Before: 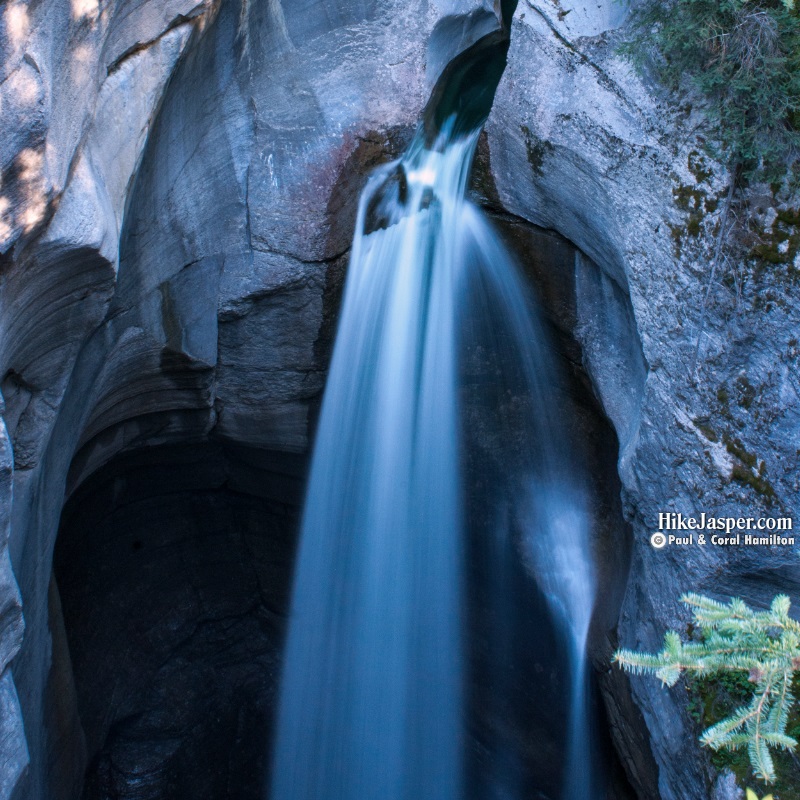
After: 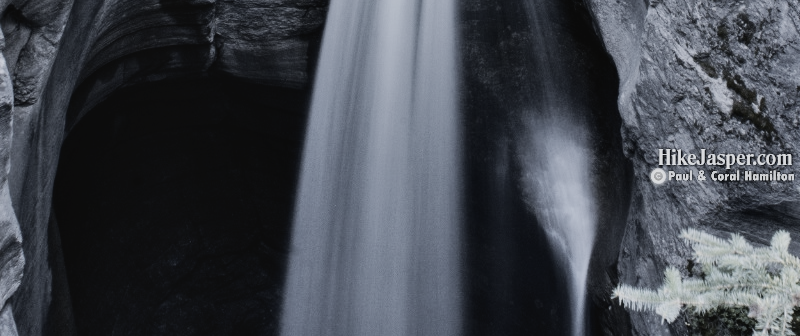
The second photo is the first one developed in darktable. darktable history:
tone curve: curves: ch0 [(0, 0.021) (0.049, 0.044) (0.158, 0.113) (0.351, 0.331) (0.485, 0.505) (0.656, 0.696) (0.868, 0.887) (1, 0.969)]; ch1 [(0, 0) (0.322, 0.328) (0.434, 0.438) (0.473, 0.477) (0.502, 0.503) (0.522, 0.526) (0.564, 0.591) (0.602, 0.632) (0.677, 0.701) (0.859, 0.885) (1, 1)]; ch2 [(0, 0) (0.33, 0.301) (0.452, 0.434) (0.502, 0.505) (0.535, 0.554) (0.565, 0.598) (0.618, 0.629) (1, 1)], color space Lab, independent channels, preserve colors none
exposure: compensate highlight preservation false
filmic rgb: black relative exposure -7.65 EV, white relative exposure 4.56 EV, hardness 3.61
crop: top 45.551%, bottom 12.262%
shadows and highlights: soften with gaussian
white balance: red 0.967, blue 1.049
color correction: saturation 0.2
